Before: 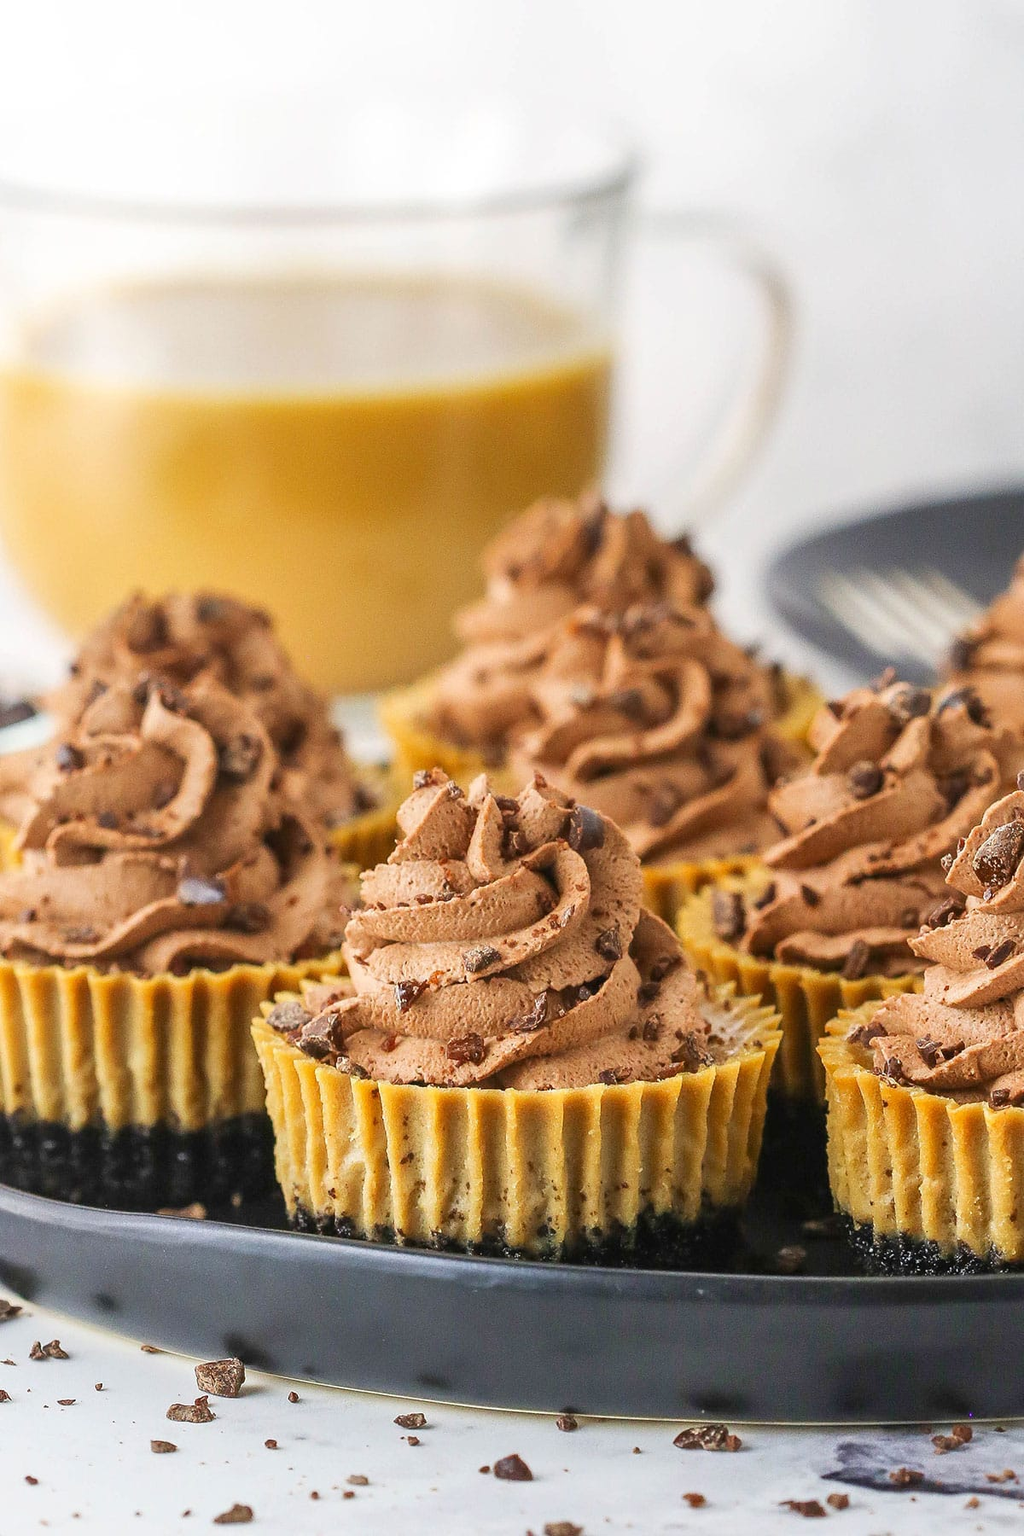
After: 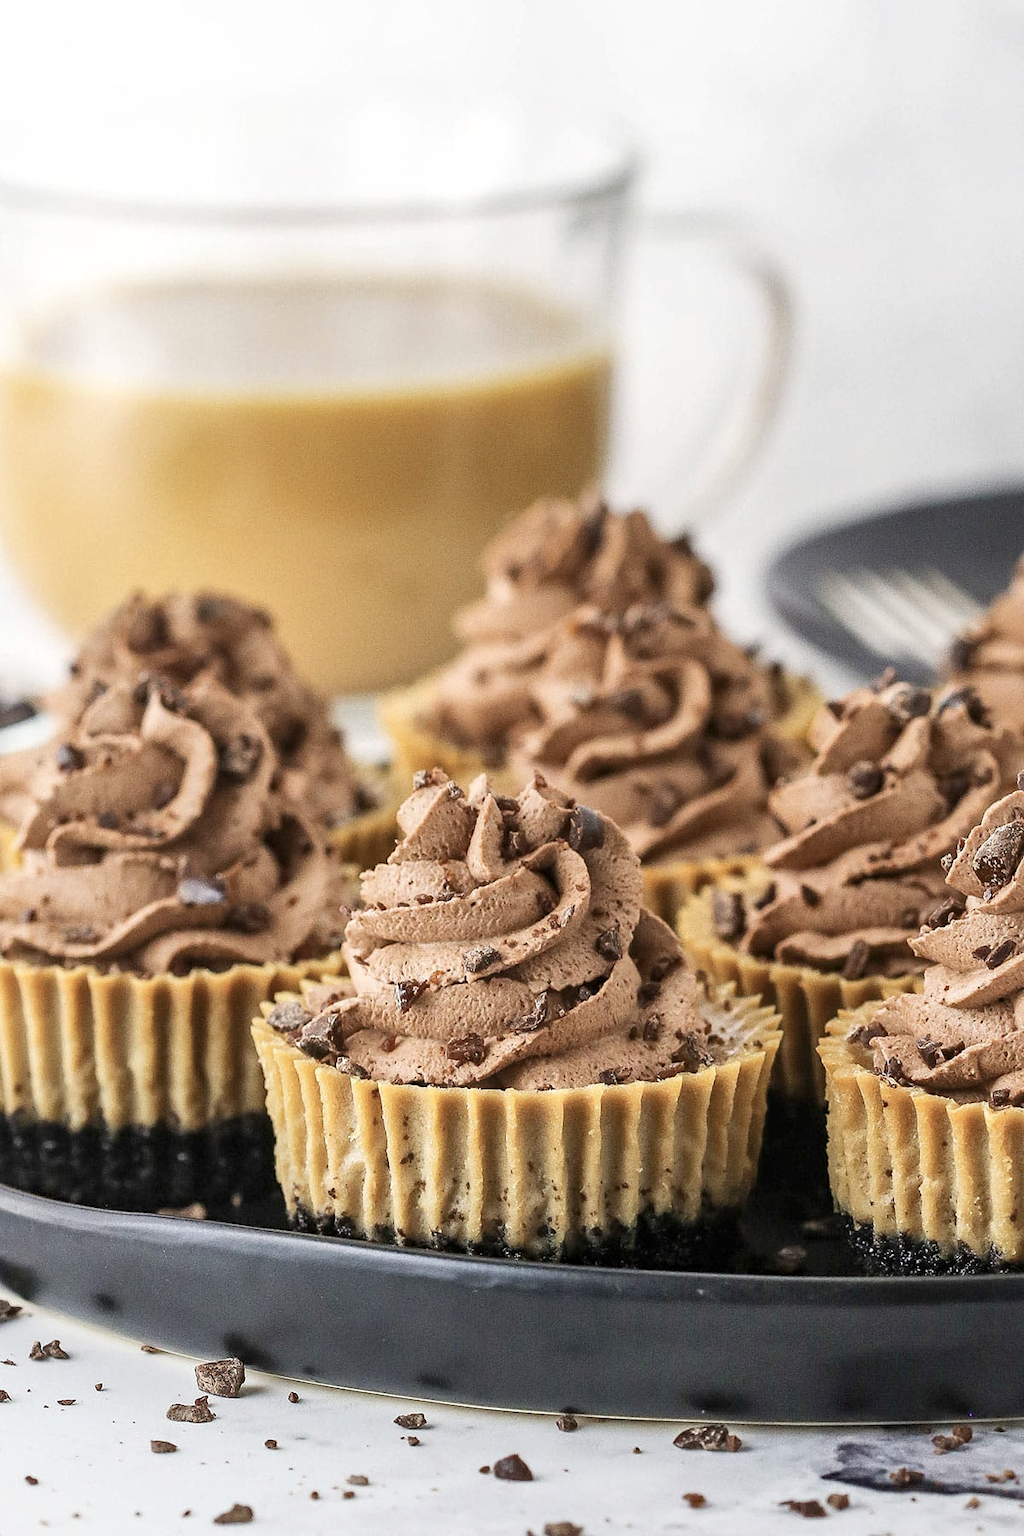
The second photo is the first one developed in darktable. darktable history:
local contrast: mode bilateral grid, contrast 19, coarseness 50, detail 120%, midtone range 0.2
contrast brightness saturation: contrast 0.097, saturation -0.372
haze removal: compatibility mode true, adaptive false
